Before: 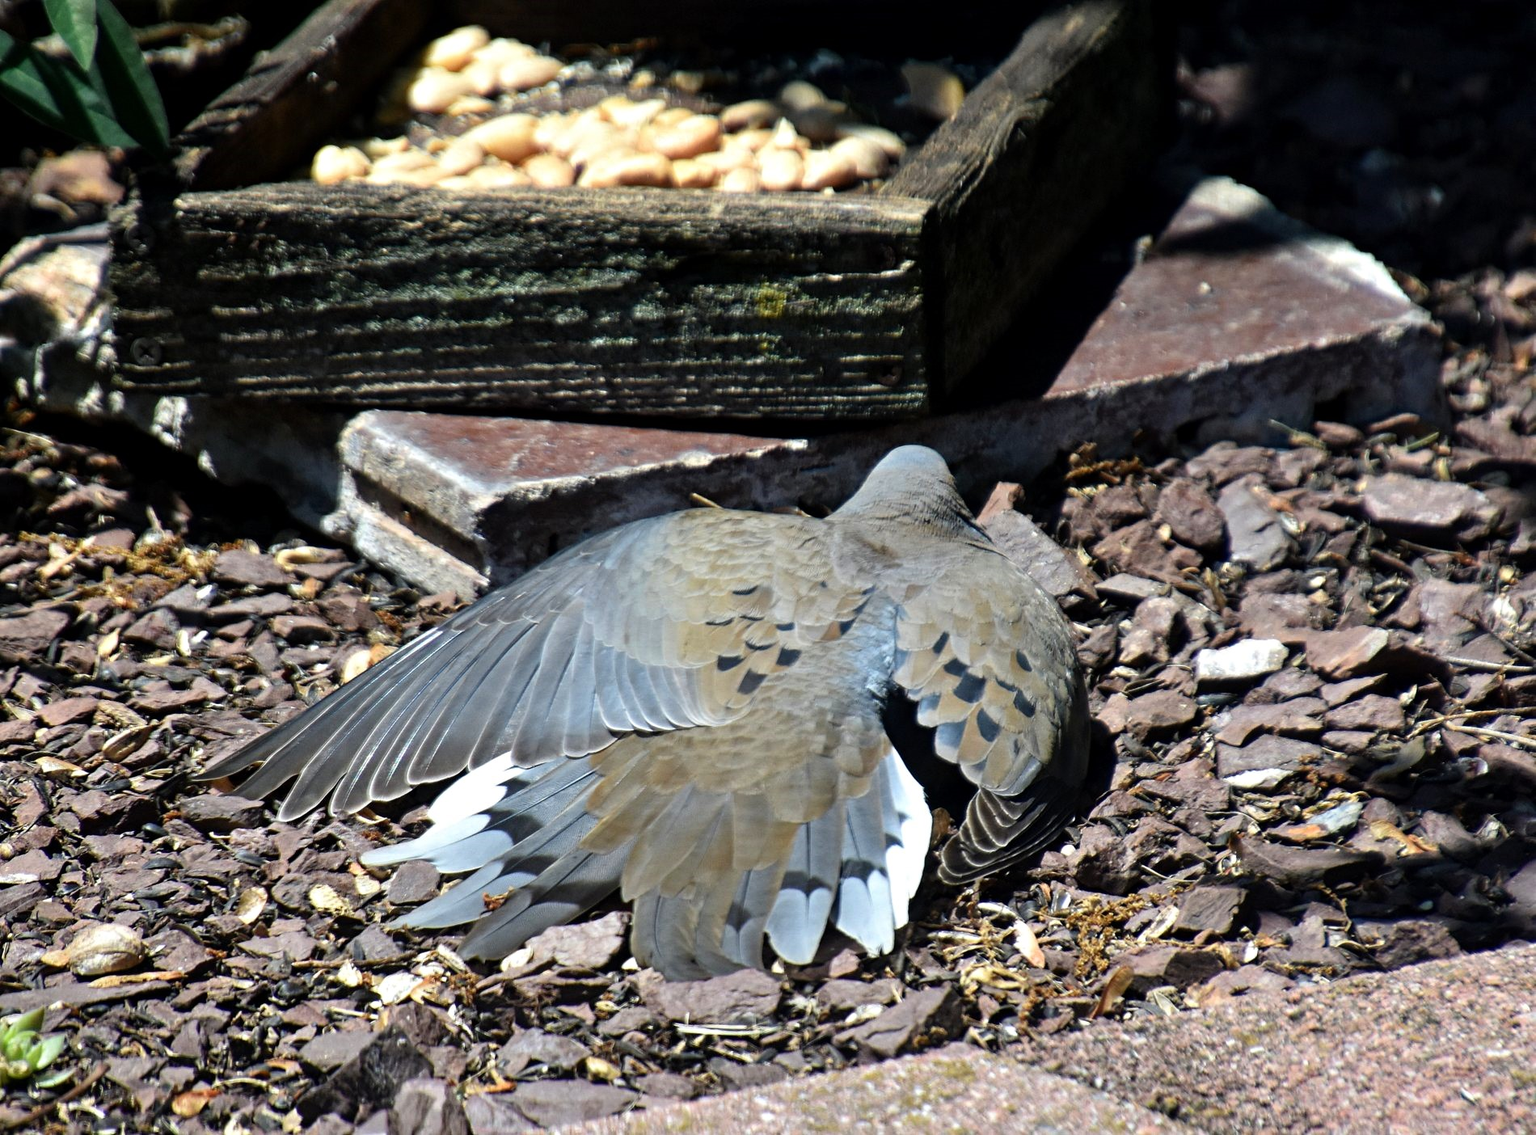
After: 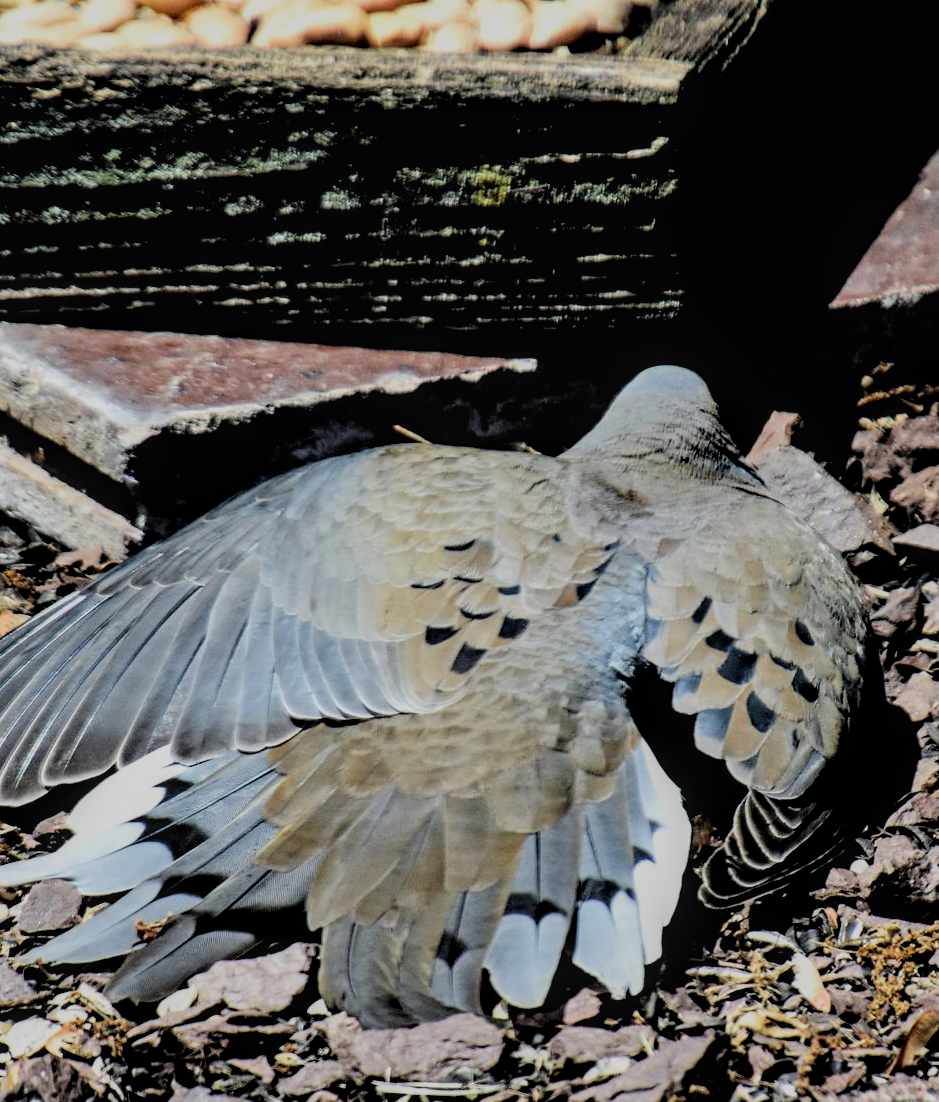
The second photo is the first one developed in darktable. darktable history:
crop and rotate: angle 0.02°, left 24.353%, top 13.219%, right 26.156%, bottom 8.224%
filmic rgb: black relative exposure -3.21 EV, white relative exposure 7.02 EV, hardness 1.46, contrast 1.35
local contrast: on, module defaults
